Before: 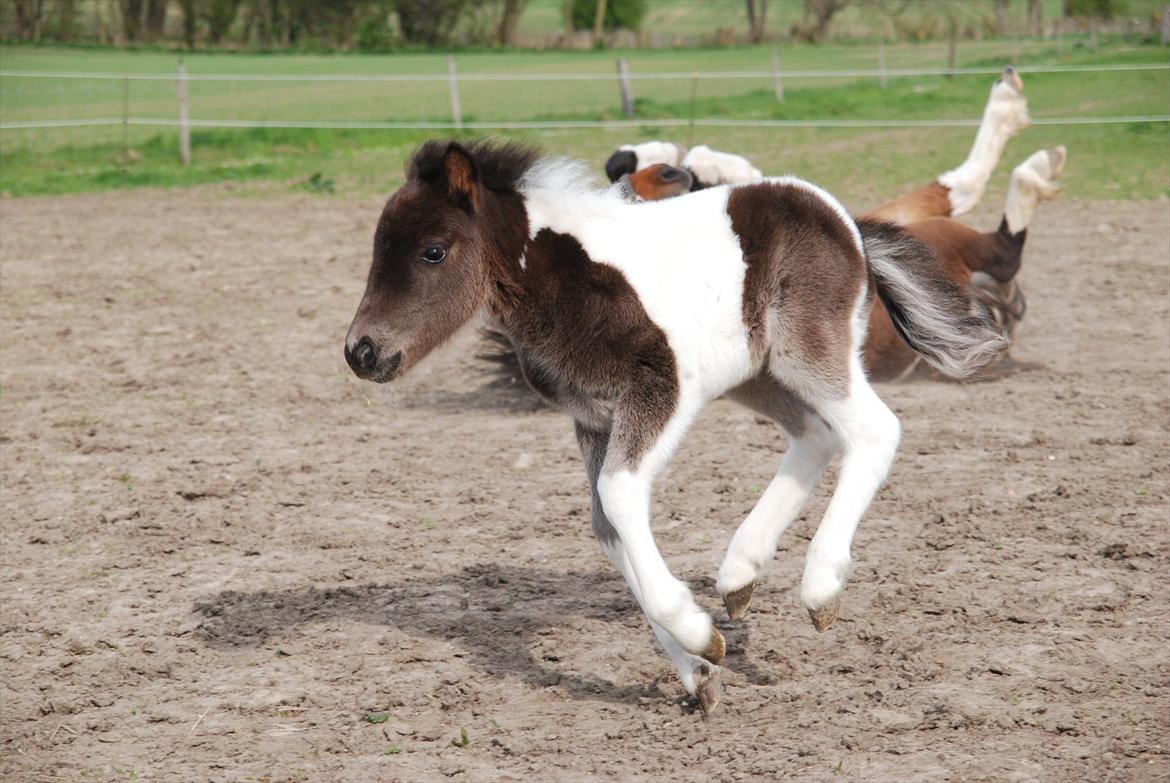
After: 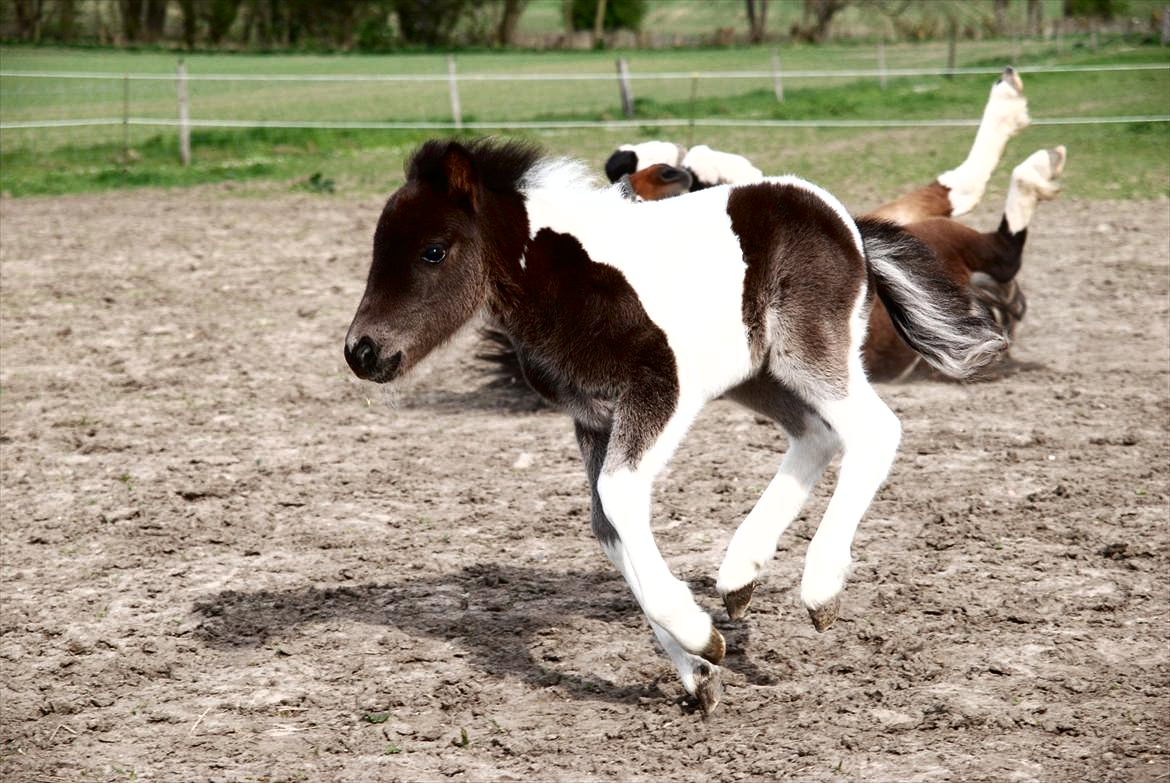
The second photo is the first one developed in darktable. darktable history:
tone curve: curves: ch0 [(0, 0) (0.003, 0.001) (0.011, 0.002) (0.025, 0.002) (0.044, 0.006) (0.069, 0.01) (0.1, 0.017) (0.136, 0.023) (0.177, 0.038) (0.224, 0.066) (0.277, 0.118) (0.335, 0.185) (0.399, 0.264) (0.468, 0.365) (0.543, 0.475) (0.623, 0.606) (0.709, 0.759) (0.801, 0.923) (0.898, 0.999) (1, 1)], color space Lab, independent channels, preserve colors none
